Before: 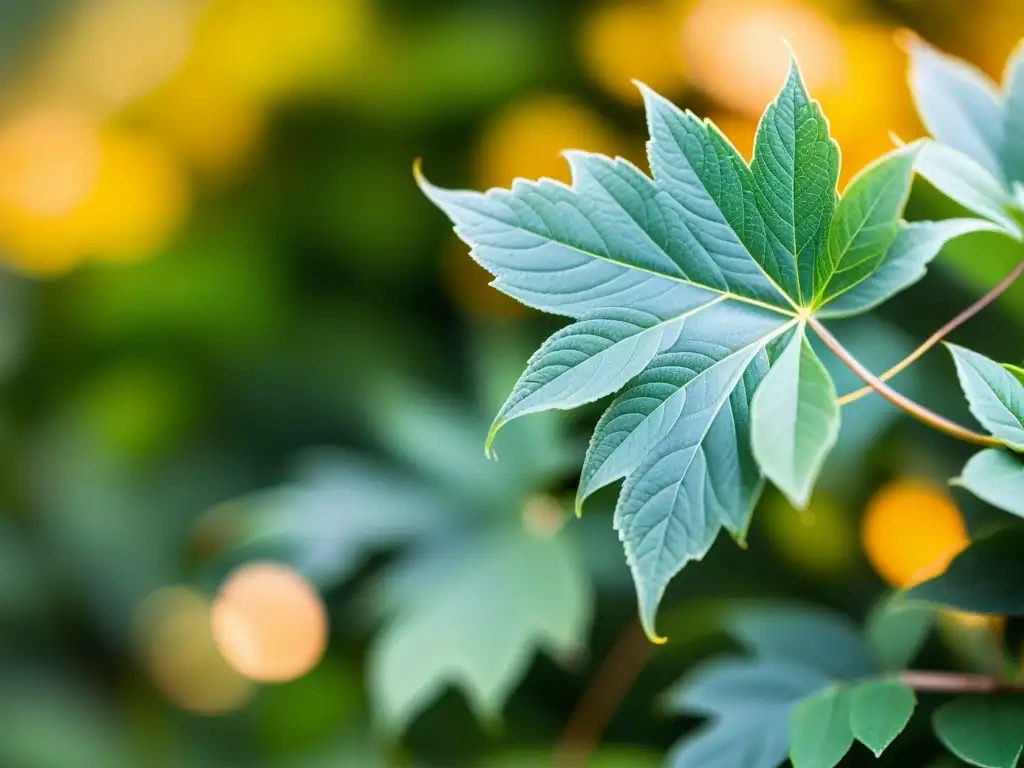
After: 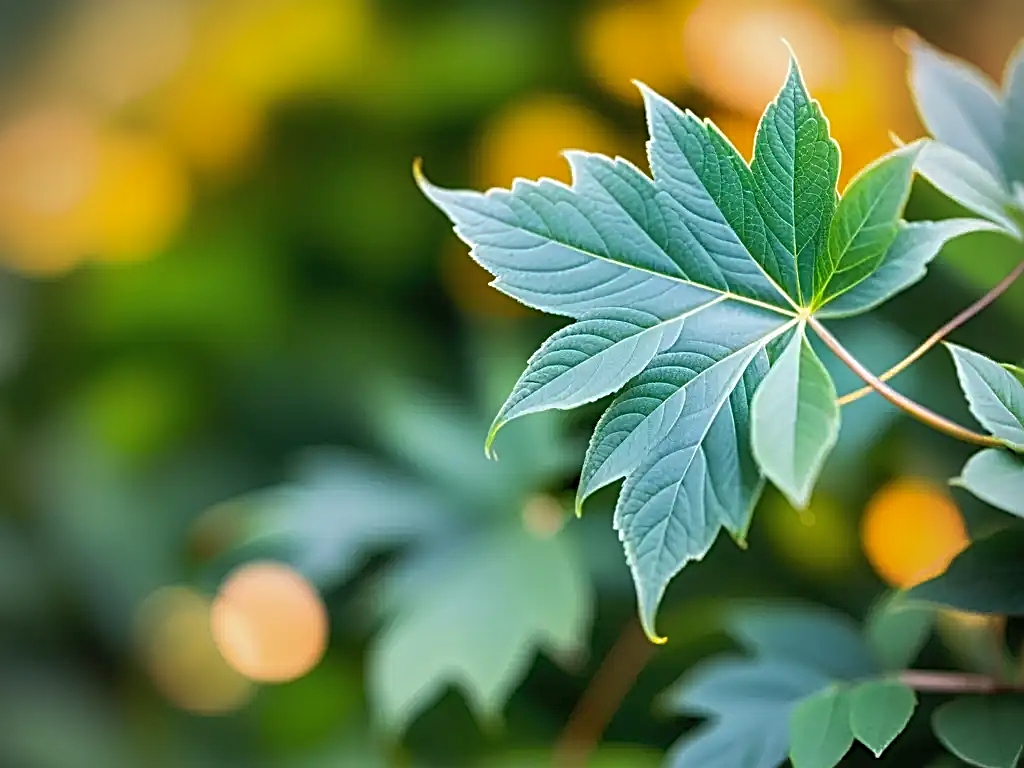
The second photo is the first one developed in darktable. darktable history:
shadows and highlights: on, module defaults
vignetting: fall-off radius 61.21%
sharpen: radius 2.8, amount 0.719
